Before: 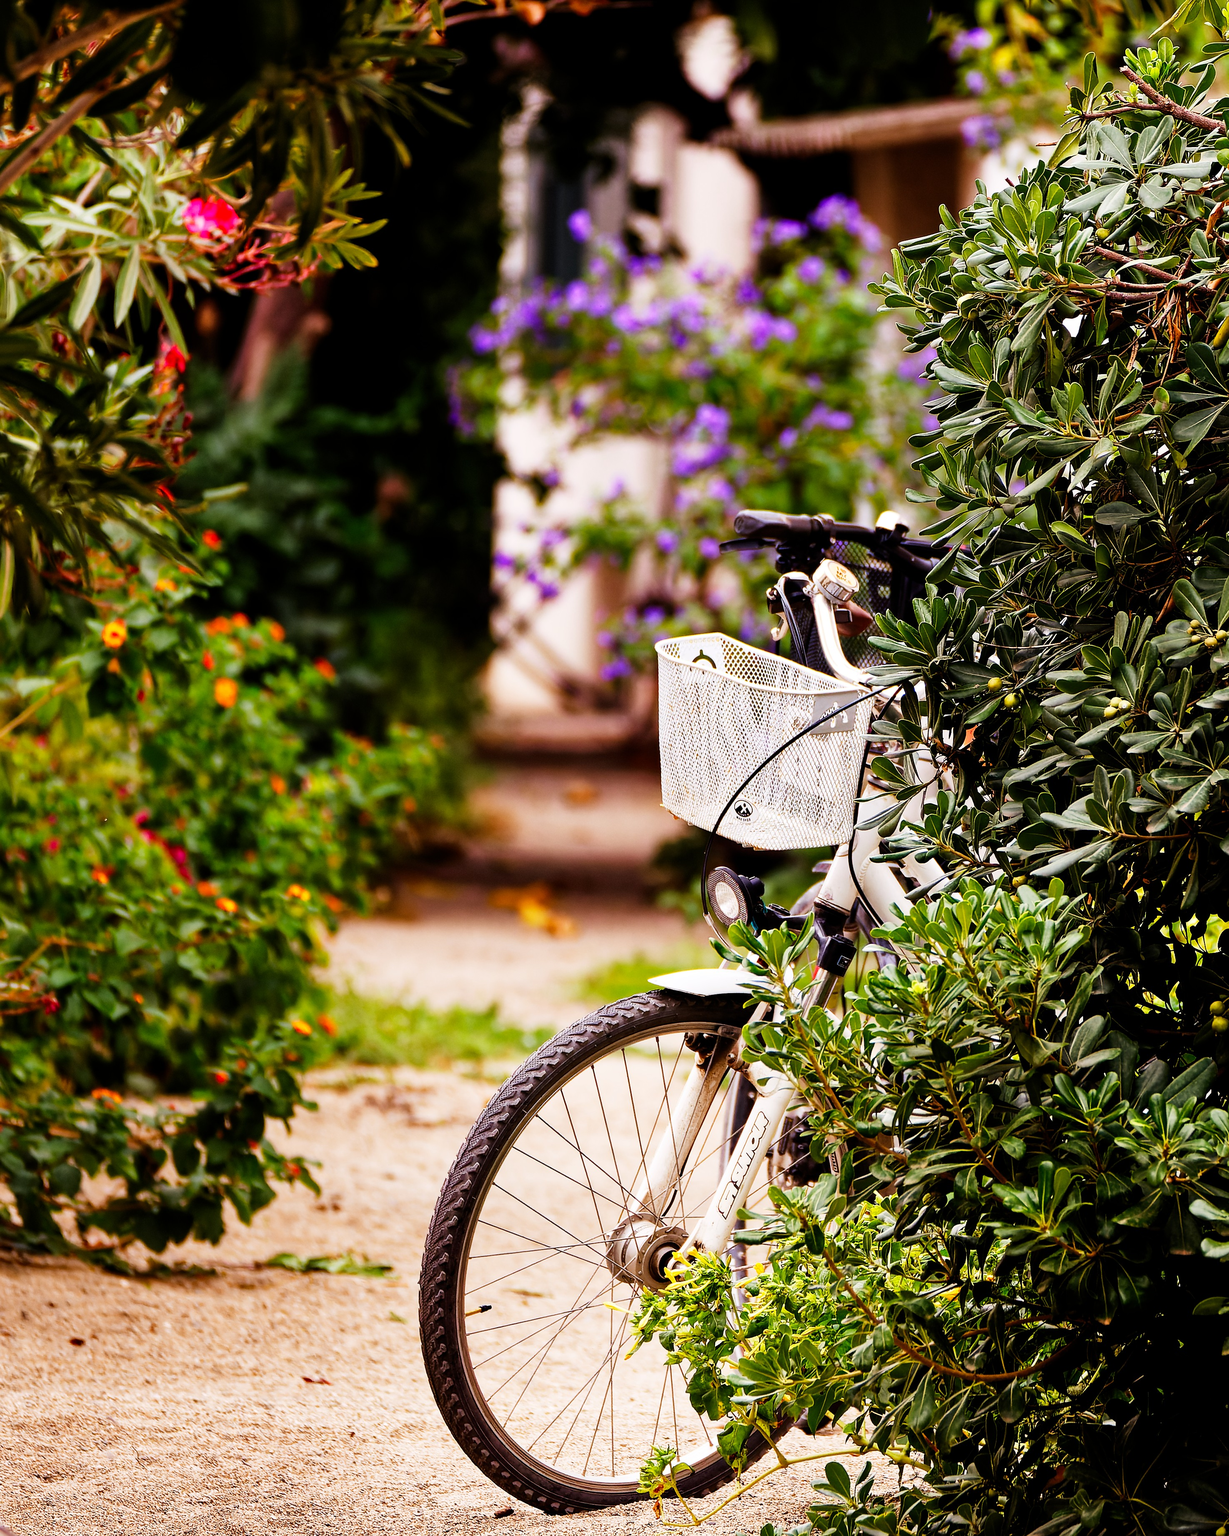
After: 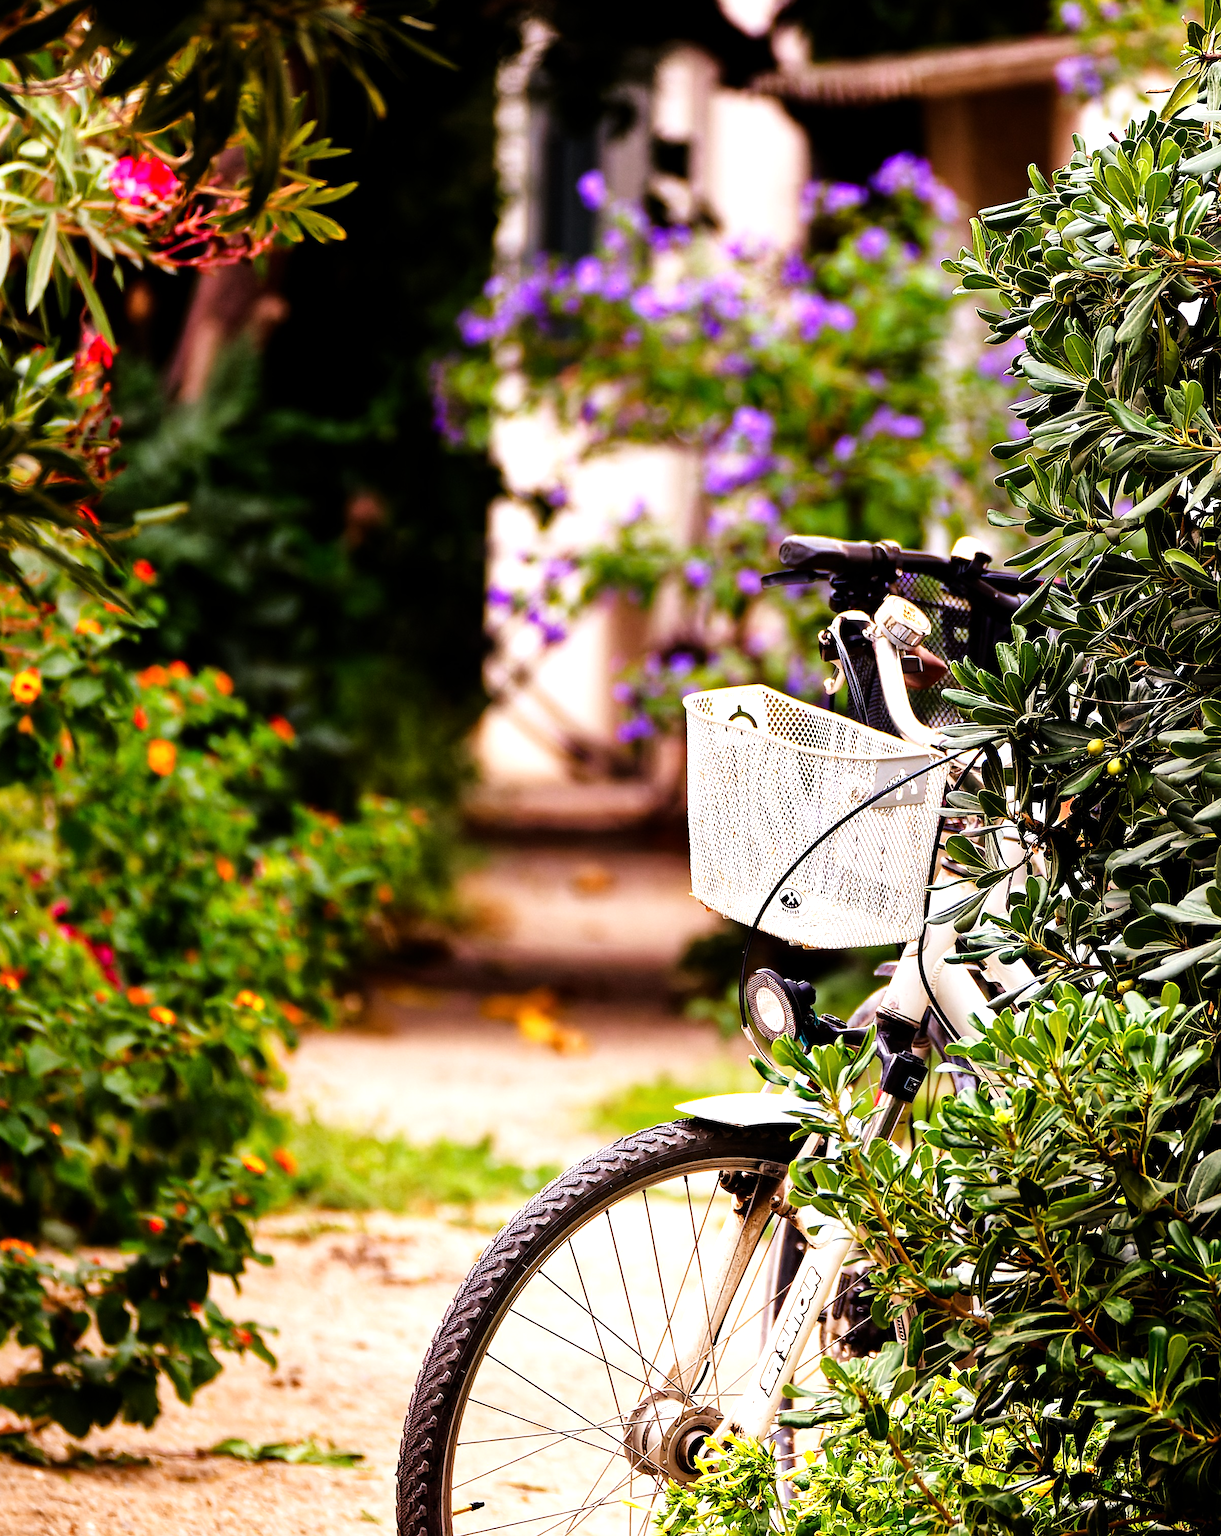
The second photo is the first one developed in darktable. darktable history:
crop and rotate: left 7.569%, top 4.535%, right 10.574%, bottom 13.163%
contrast brightness saturation: contrast 0.046
tone equalizer: -8 EV -0.379 EV, -7 EV -0.397 EV, -6 EV -0.363 EV, -5 EV -0.241 EV, -3 EV 0.233 EV, -2 EV 0.338 EV, -1 EV 0.365 EV, +0 EV 0.389 EV
